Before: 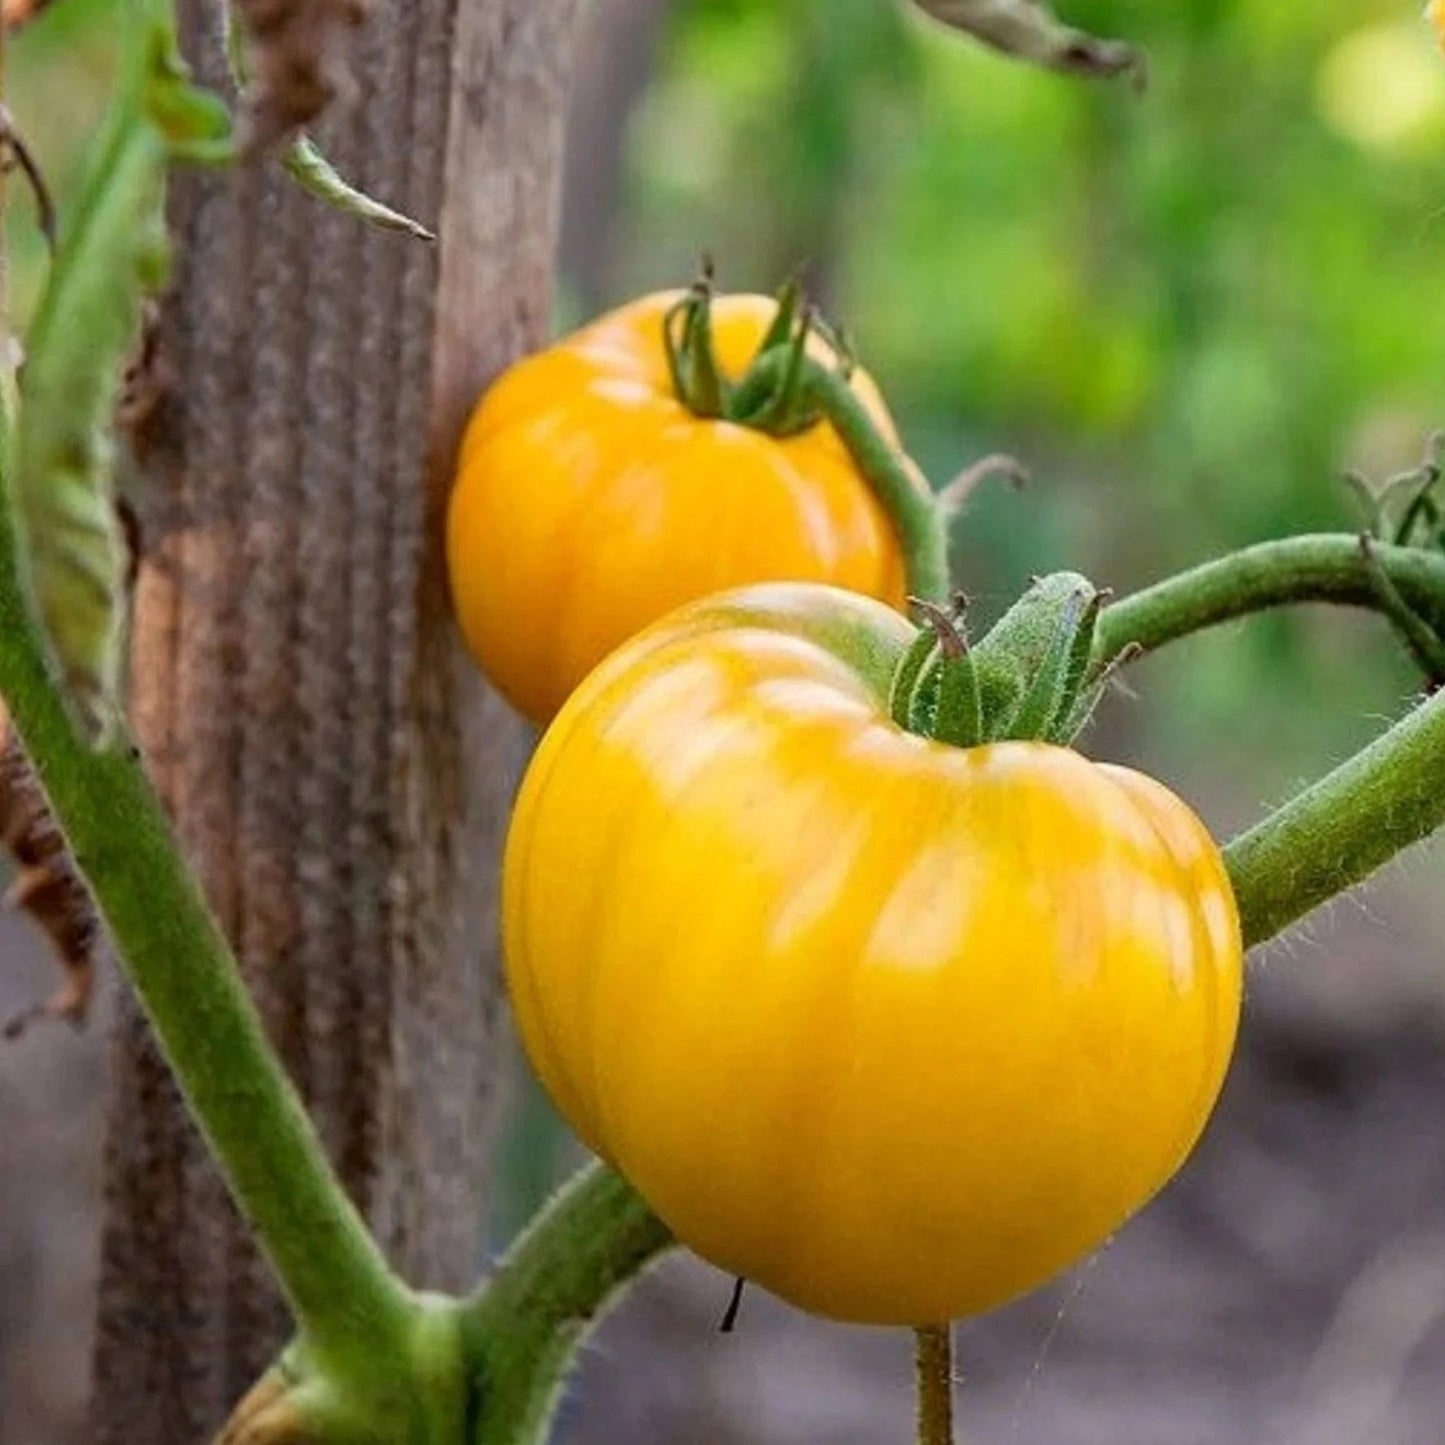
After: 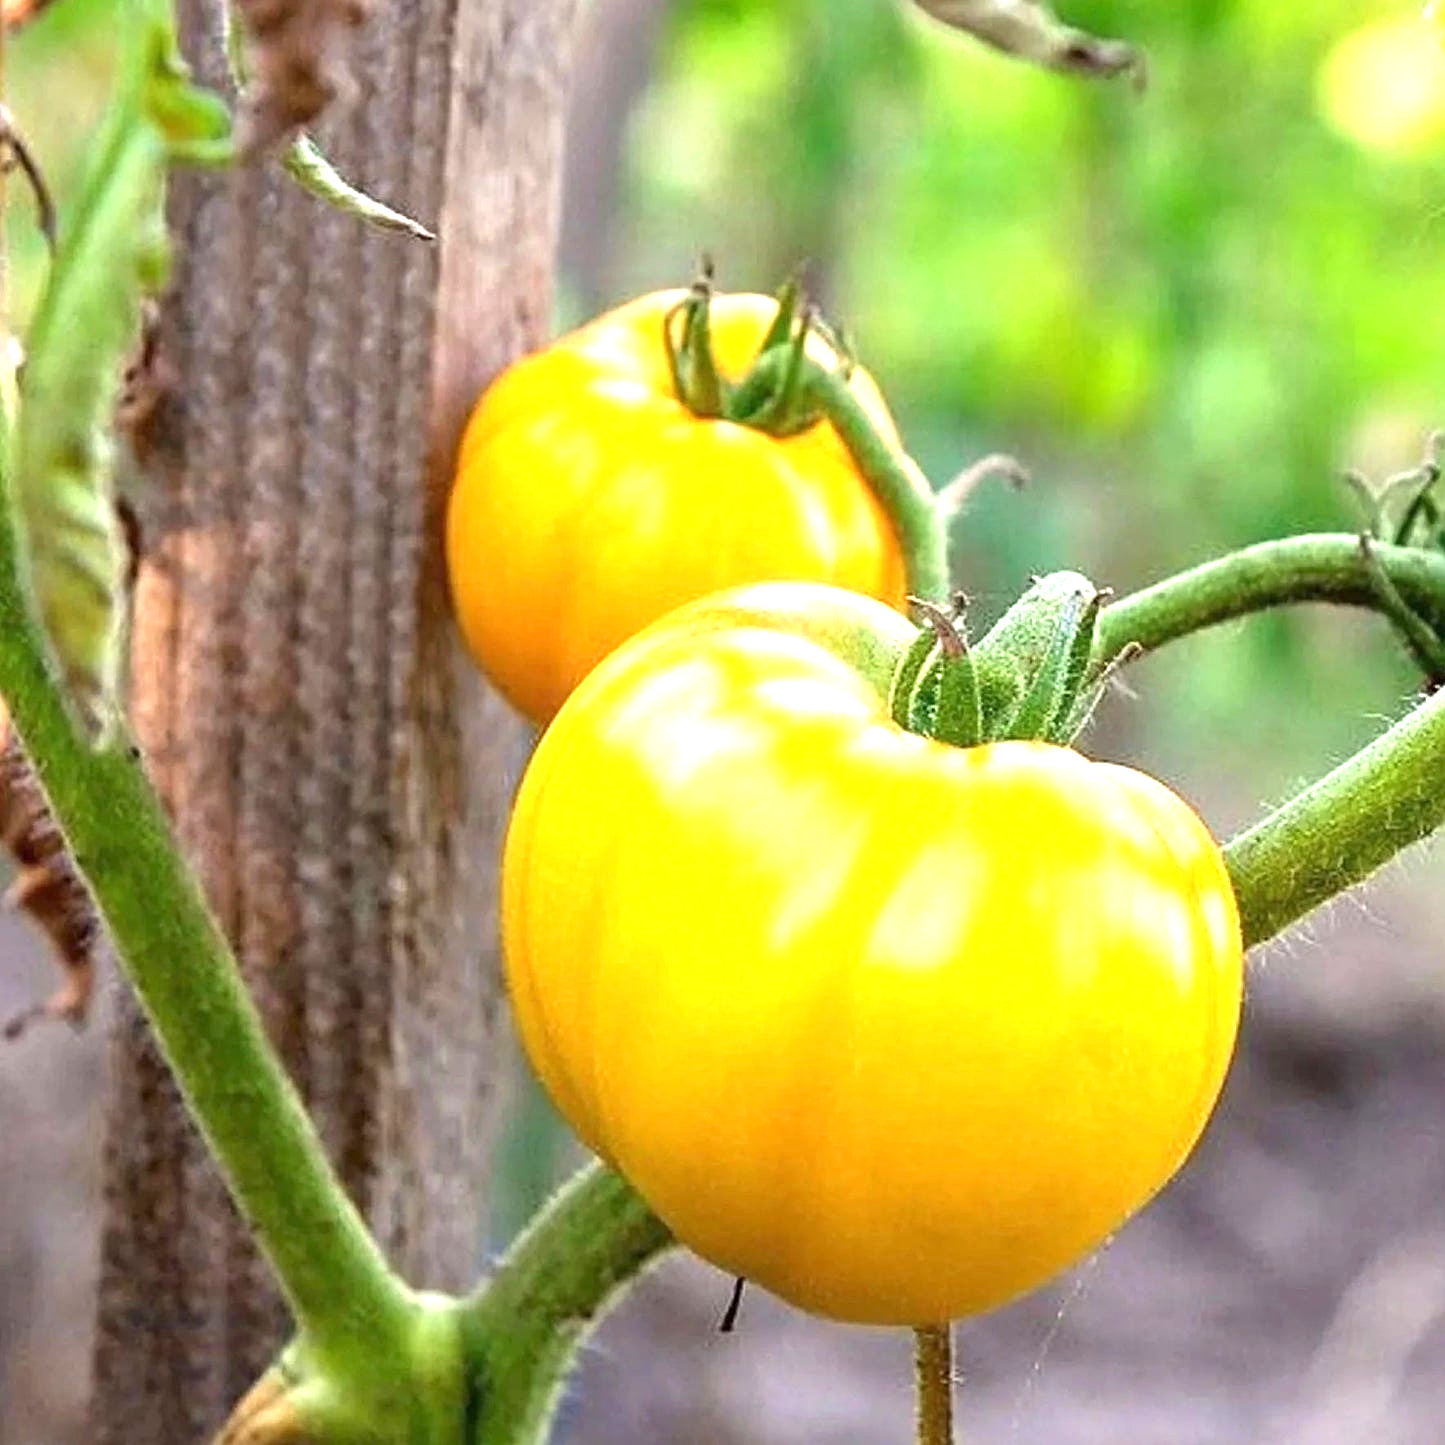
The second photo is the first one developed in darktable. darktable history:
sharpen: on, module defaults
exposure: black level correction 0, exposure 1.2 EV, compensate exposure bias true, compensate highlight preservation false
